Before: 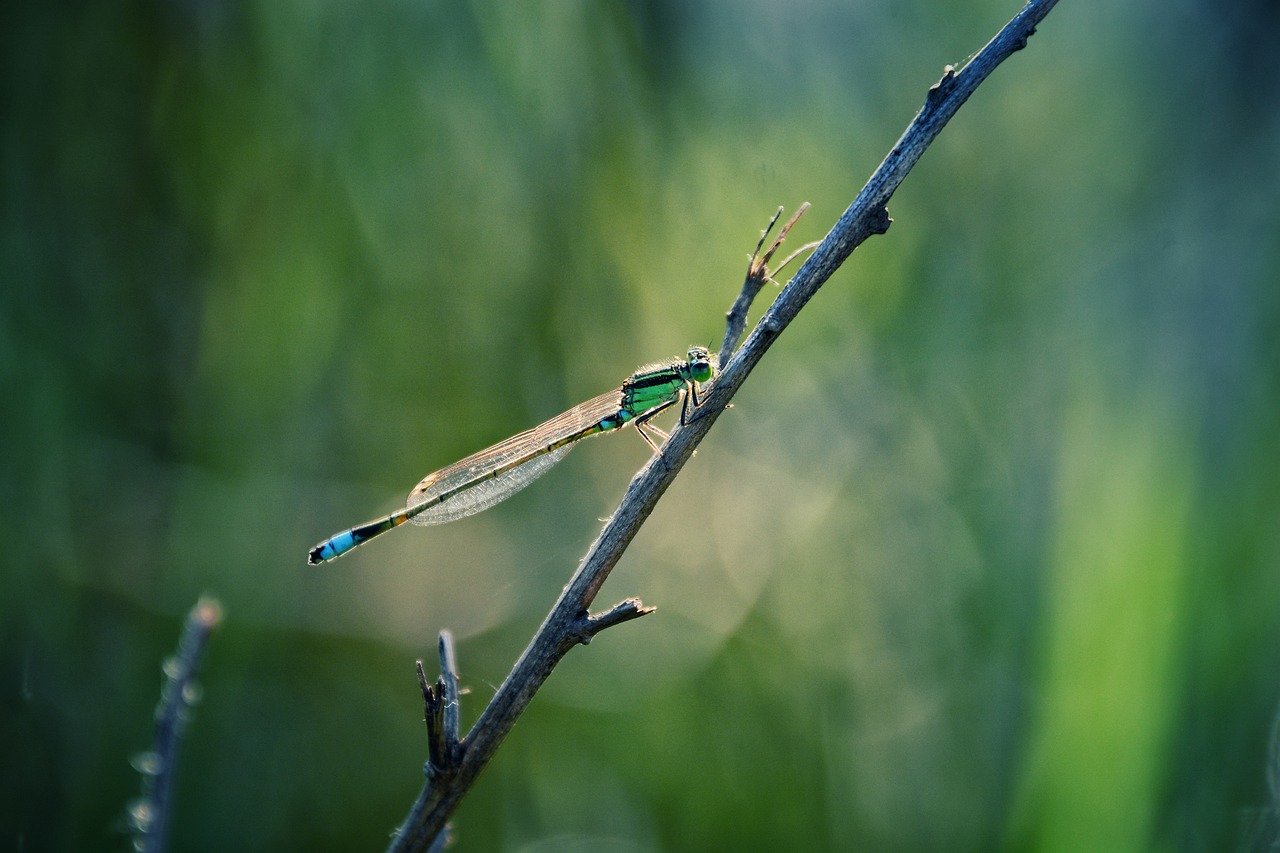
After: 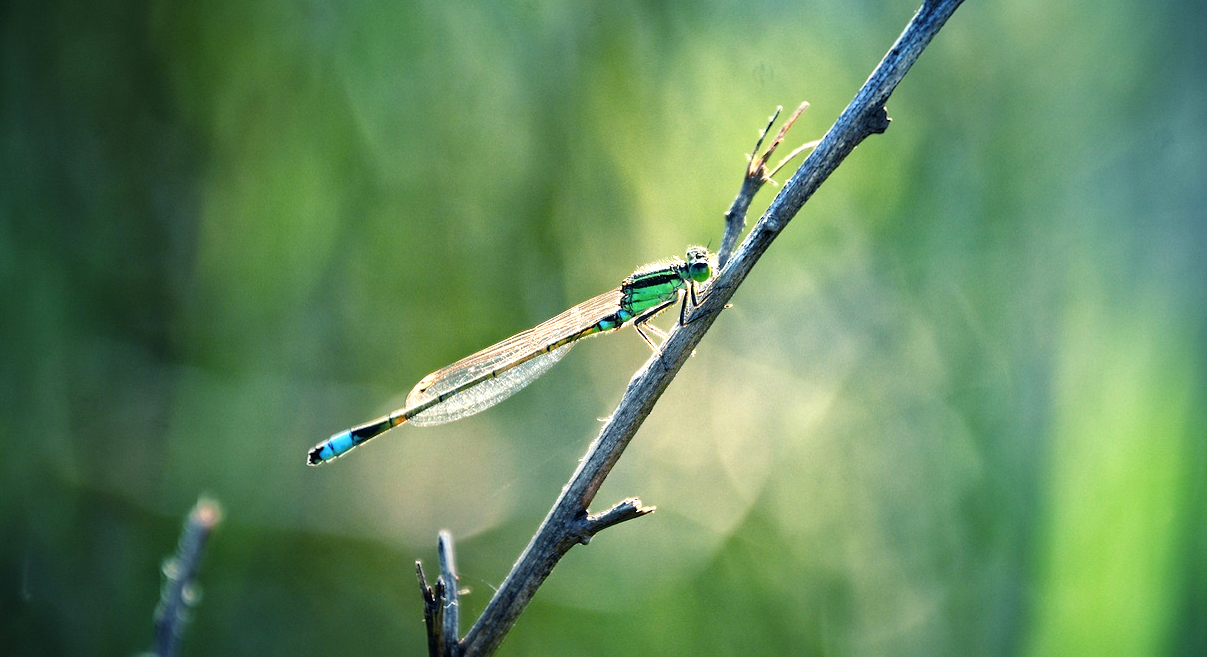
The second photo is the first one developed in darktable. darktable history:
crop and rotate: angle 0.097°, top 11.695%, right 5.457%, bottom 10.998%
tone equalizer: -8 EV -0.42 EV, -7 EV -0.382 EV, -6 EV -0.301 EV, -5 EV -0.233 EV, -3 EV 0.203 EV, -2 EV 0.345 EV, -1 EV 0.389 EV, +0 EV 0.447 EV
exposure: exposure 0.434 EV, compensate highlight preservation false
